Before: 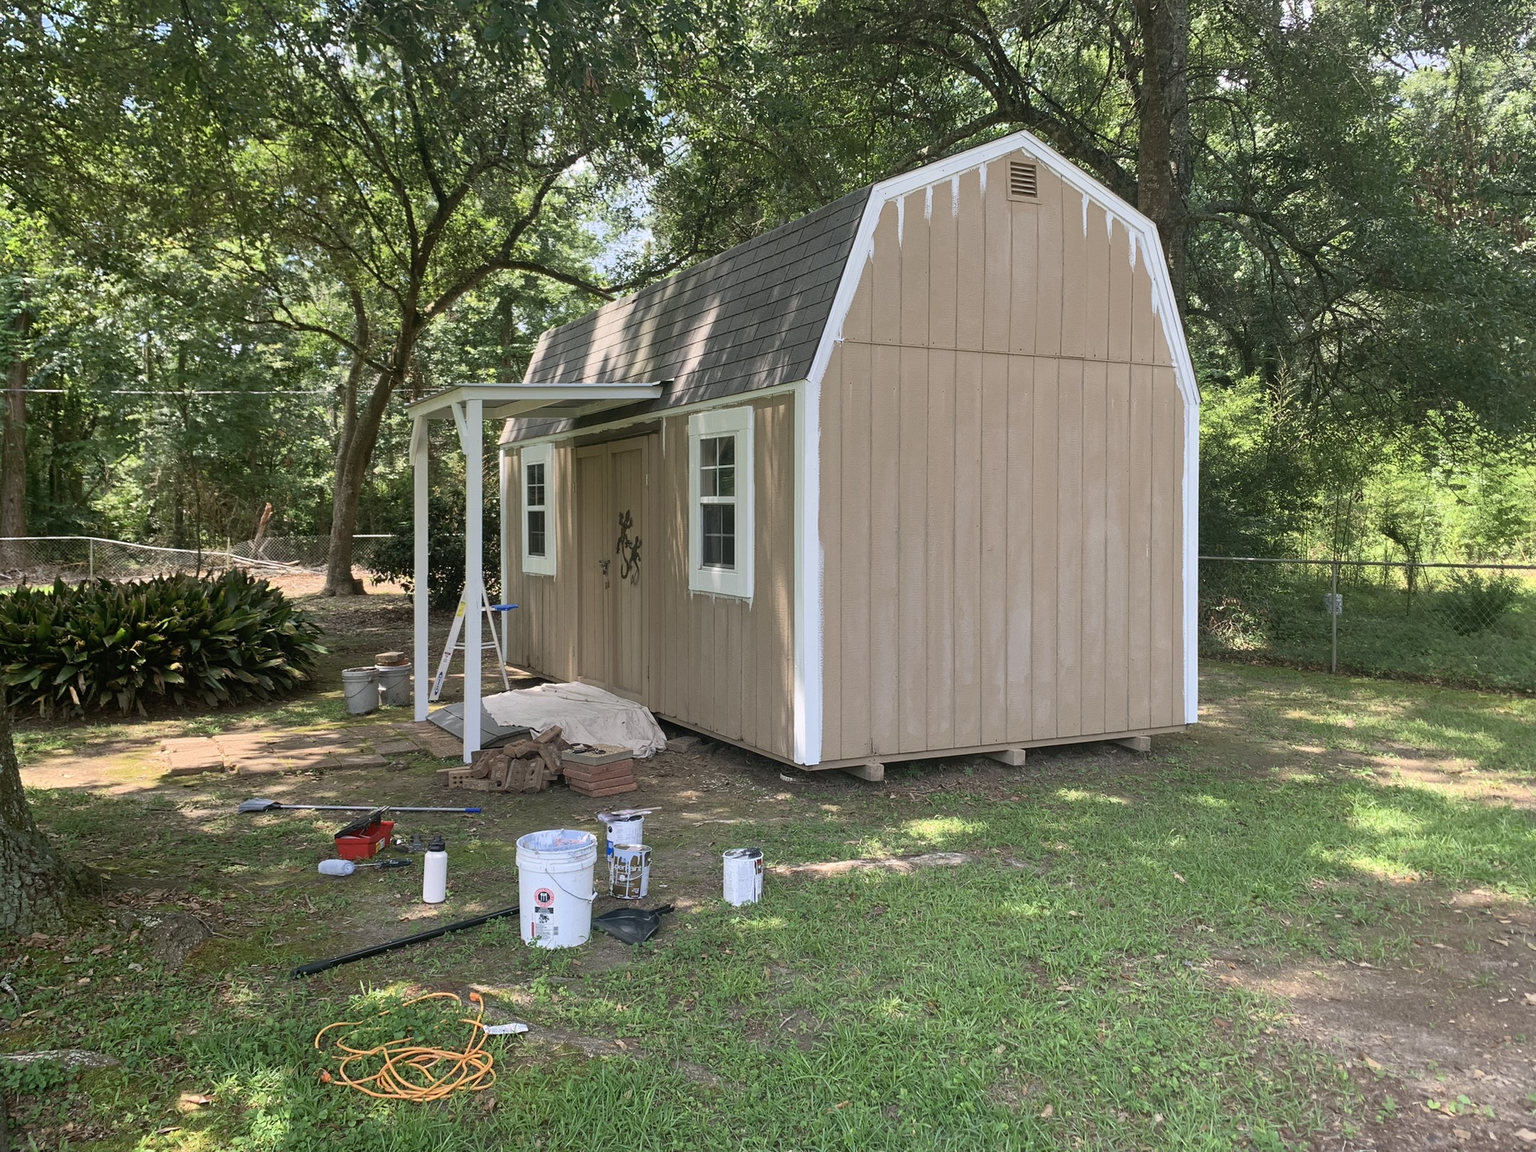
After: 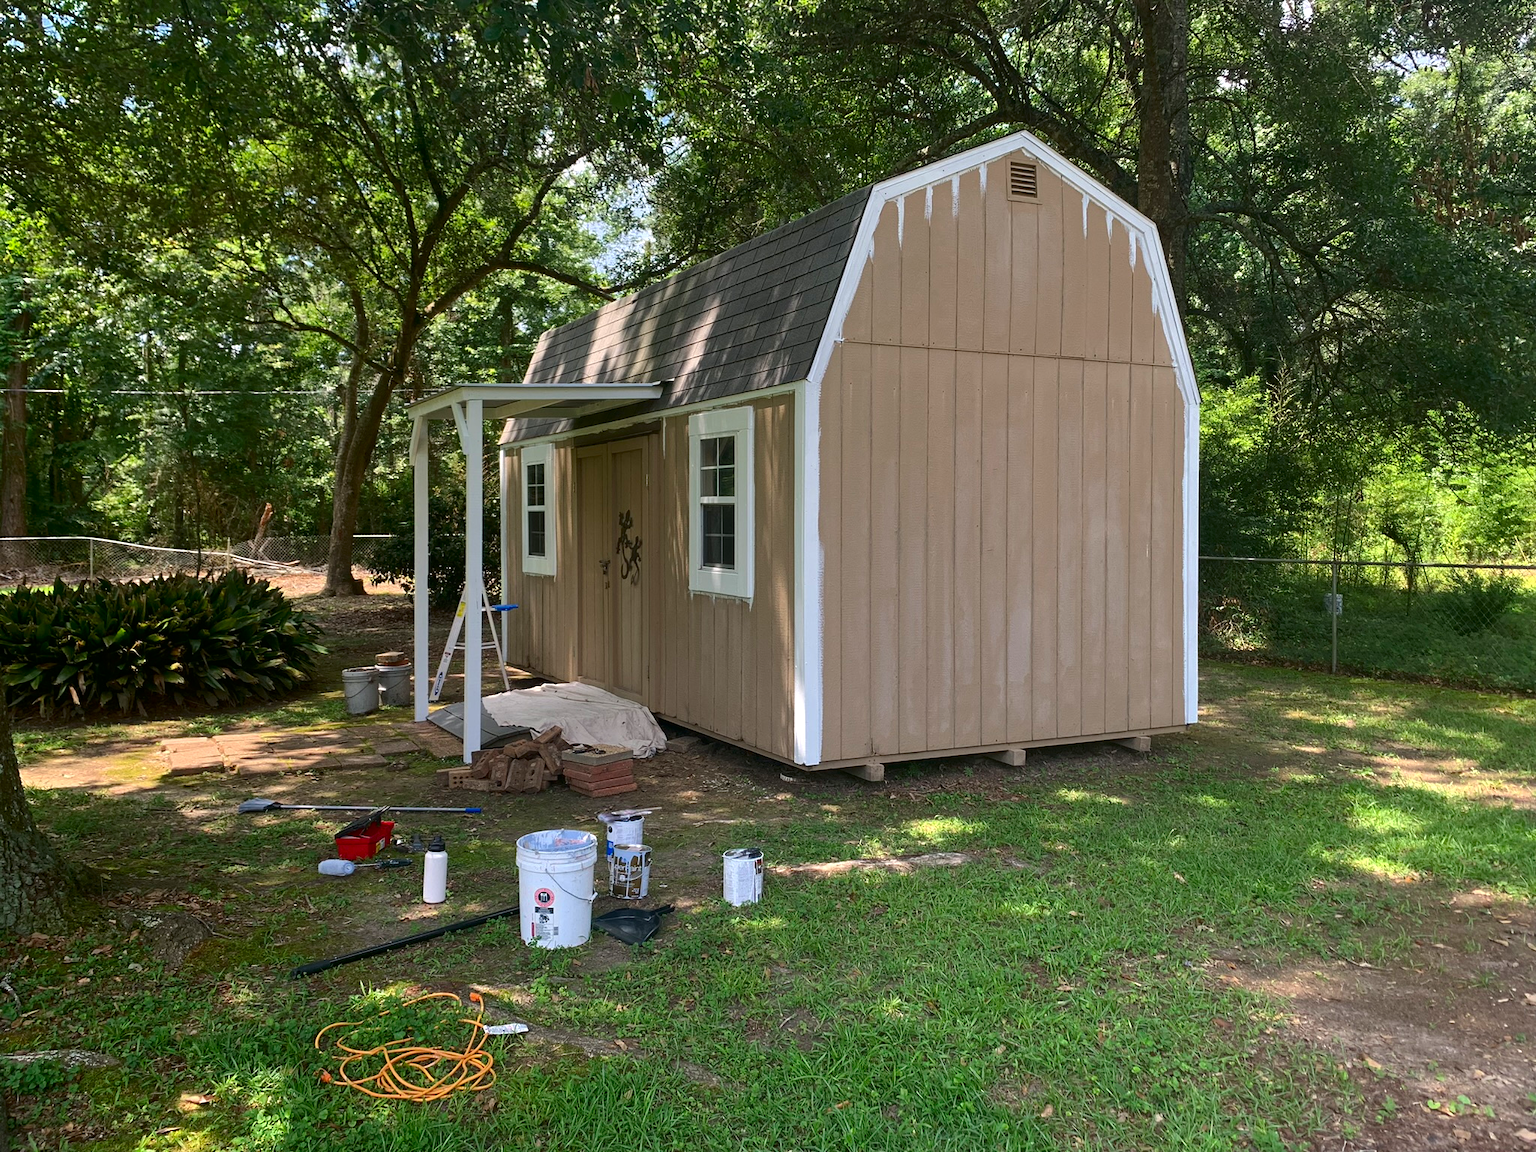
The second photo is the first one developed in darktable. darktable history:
exposure: exposure 0.191 EV, compensate highlight preservation false
rgb curve: curves: ch0 [(0, 0) (0.175, 0.154) (0.785, 0.663) (1, 1)]
contrast brightness saturation: contrast 0.12, brightness -0.12, saturation 0.2
vibrance: vibrance 15%
